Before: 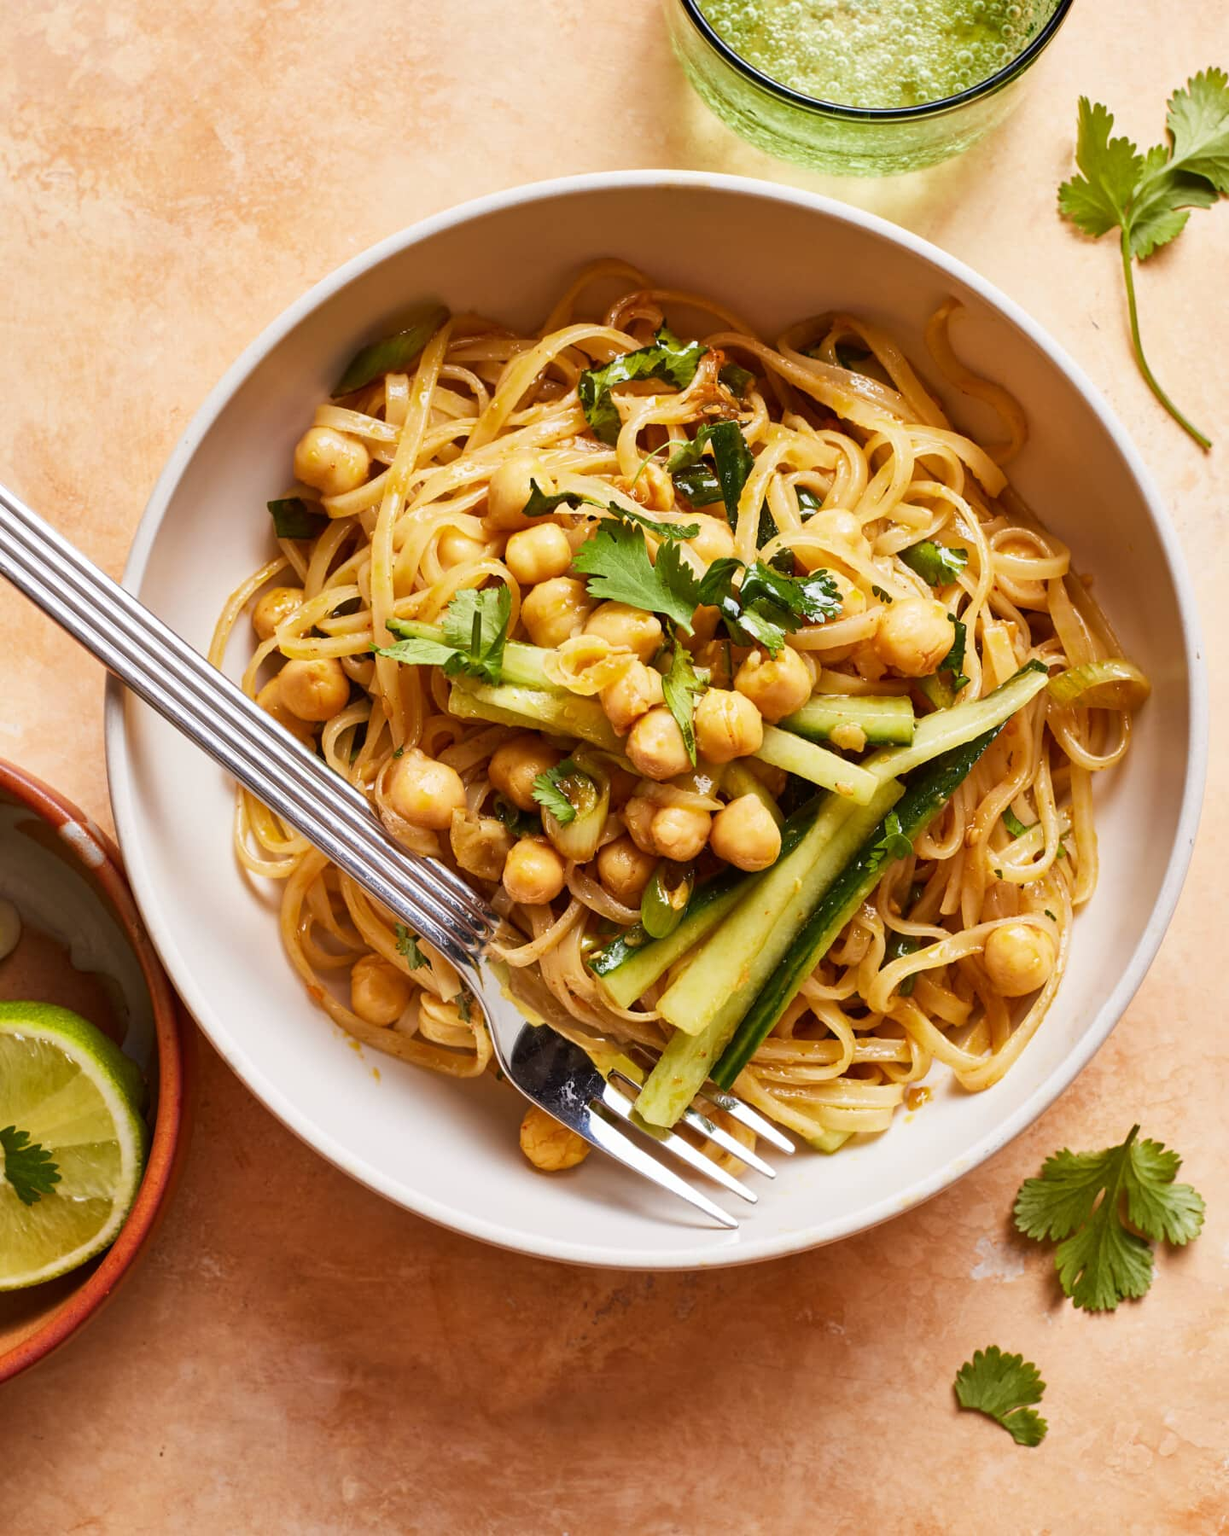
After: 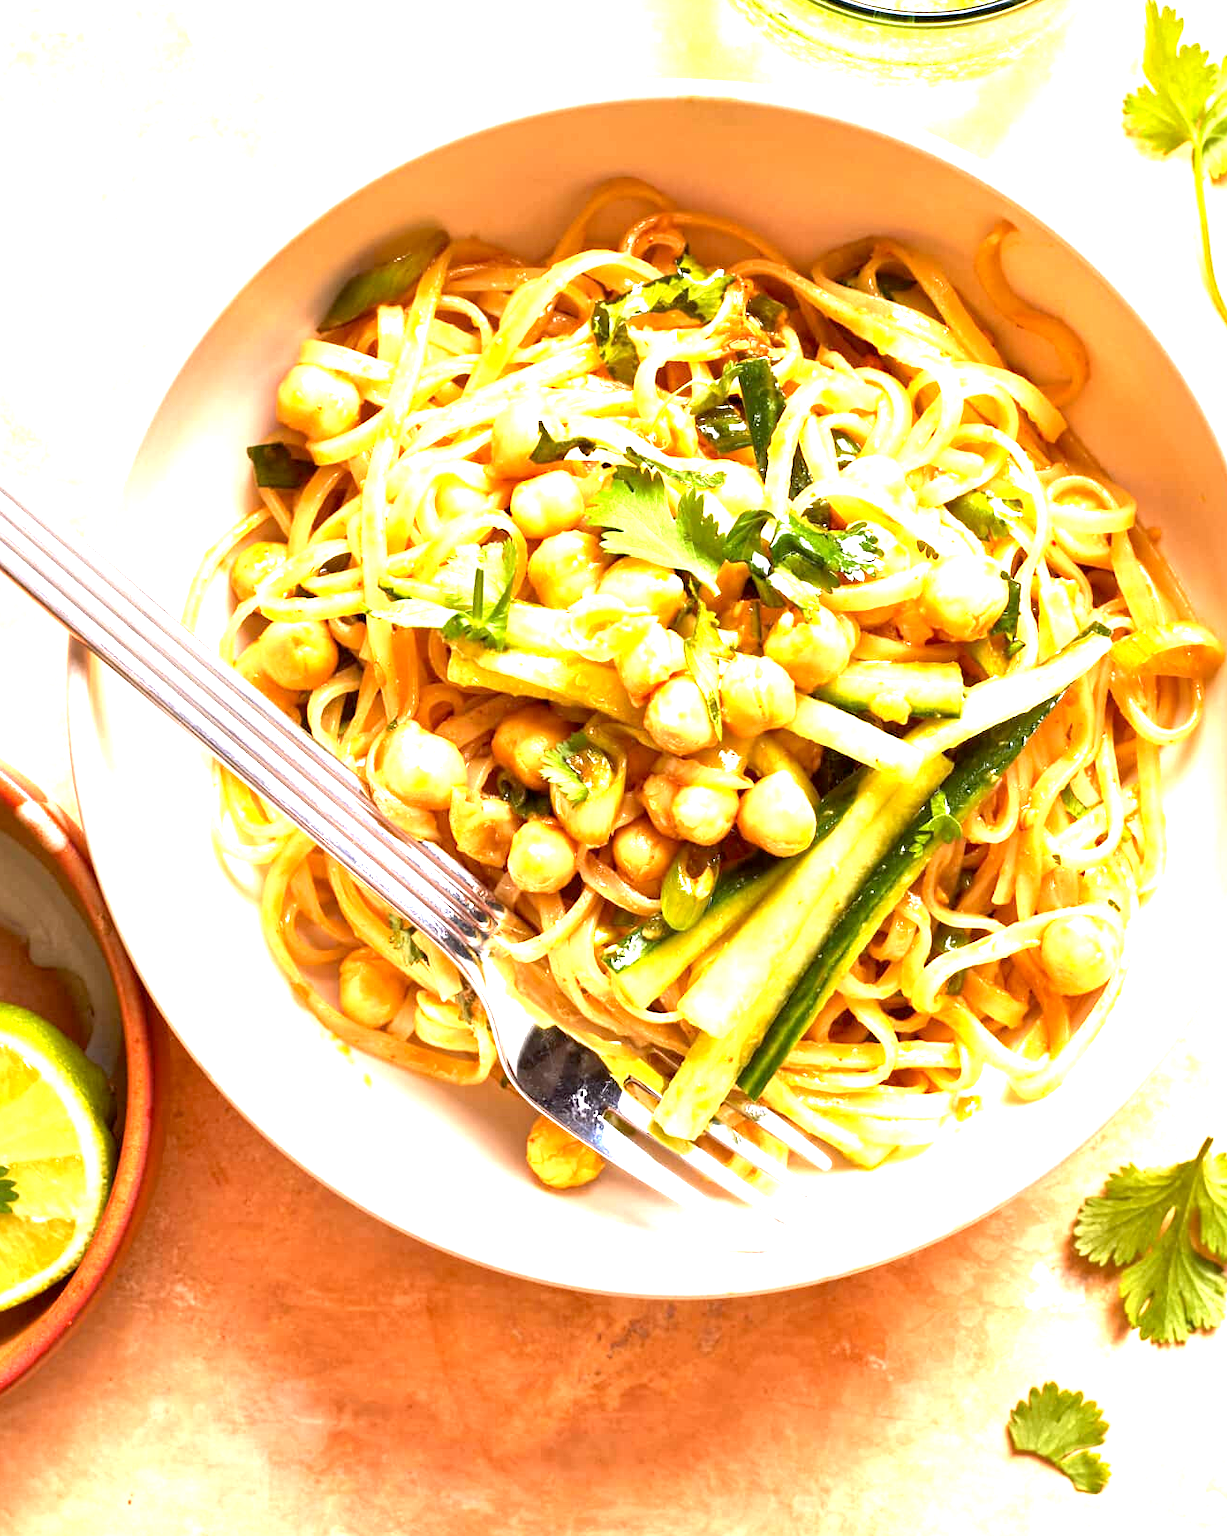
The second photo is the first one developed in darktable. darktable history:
exposure: black level correction 0.002, exposure 1.989 EV, compensate highlight preservation false
crop: left 3.662%, top 6.433%, right 6.064%, bottom 3.241%
